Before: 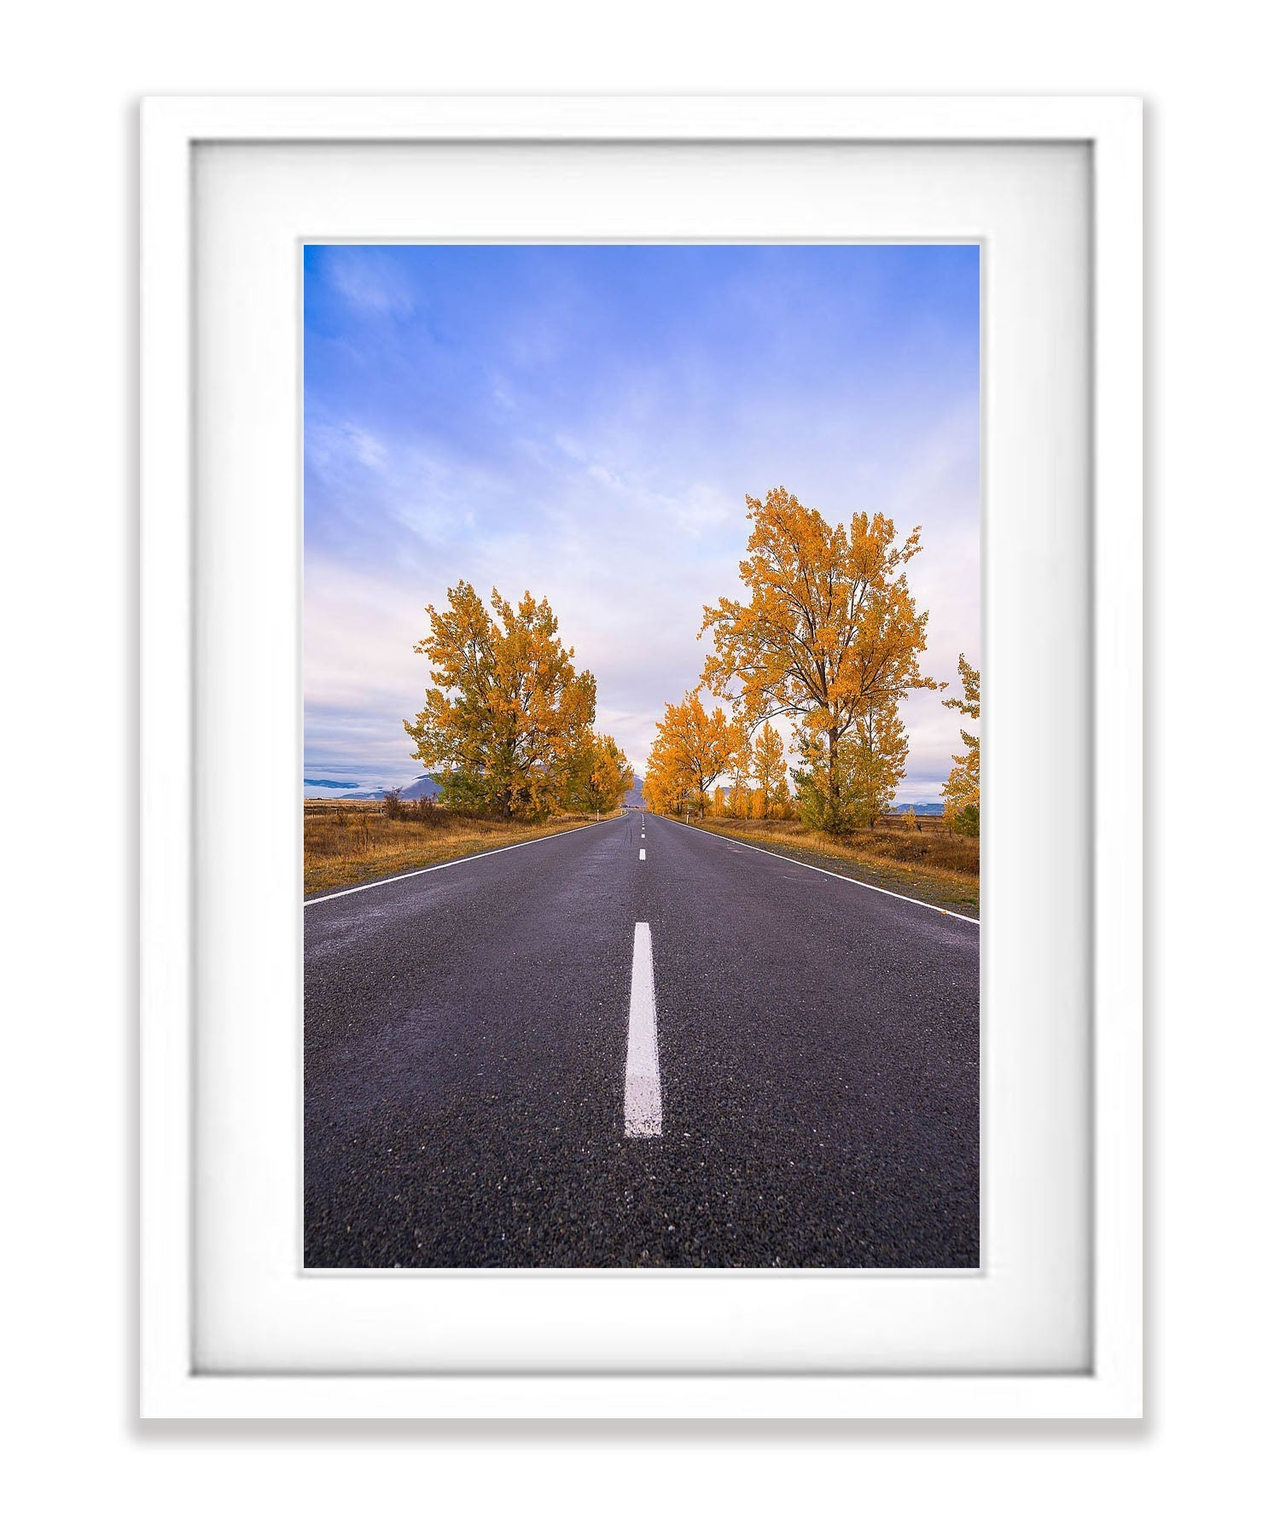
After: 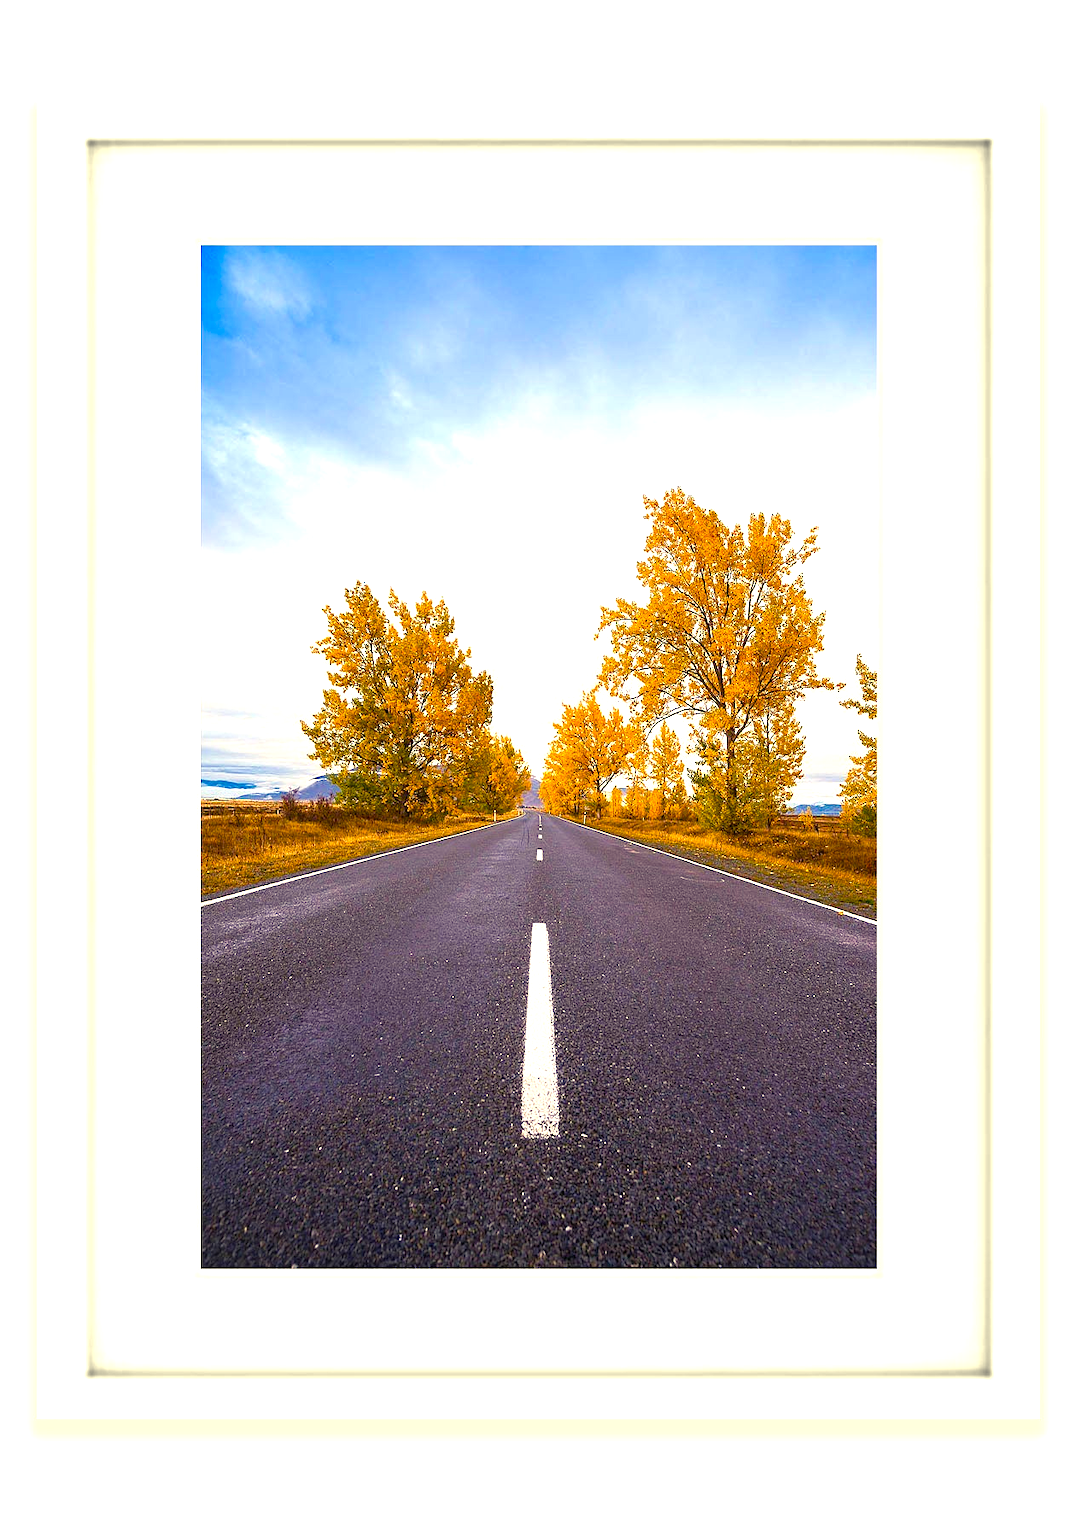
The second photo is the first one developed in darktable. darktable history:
base curve: preserve colors none
color balance rgb: highlights gain › chroma 7.895%, highlights gain › hue 86.93°, perceptual saturation grading › global saturation 20%, perceptual saturation grading › highlights -25.788%, perceptual saturation grading › shadows 49.861%, perceptual brilliance grading › global brilliance 12.764%, perceptual brilliance grading › highlights 15.255%, global vibrance 20%
crop: left 8.068%, right 7.45%
